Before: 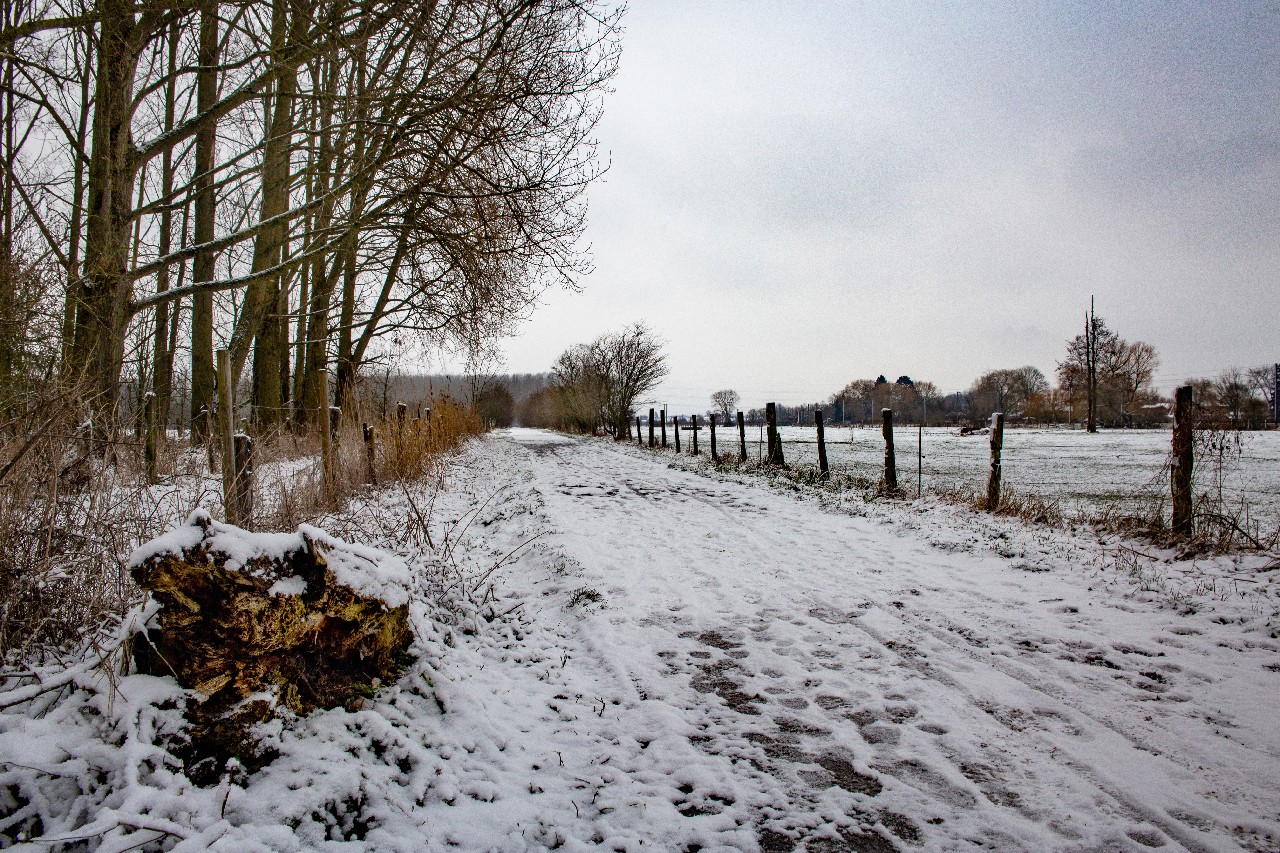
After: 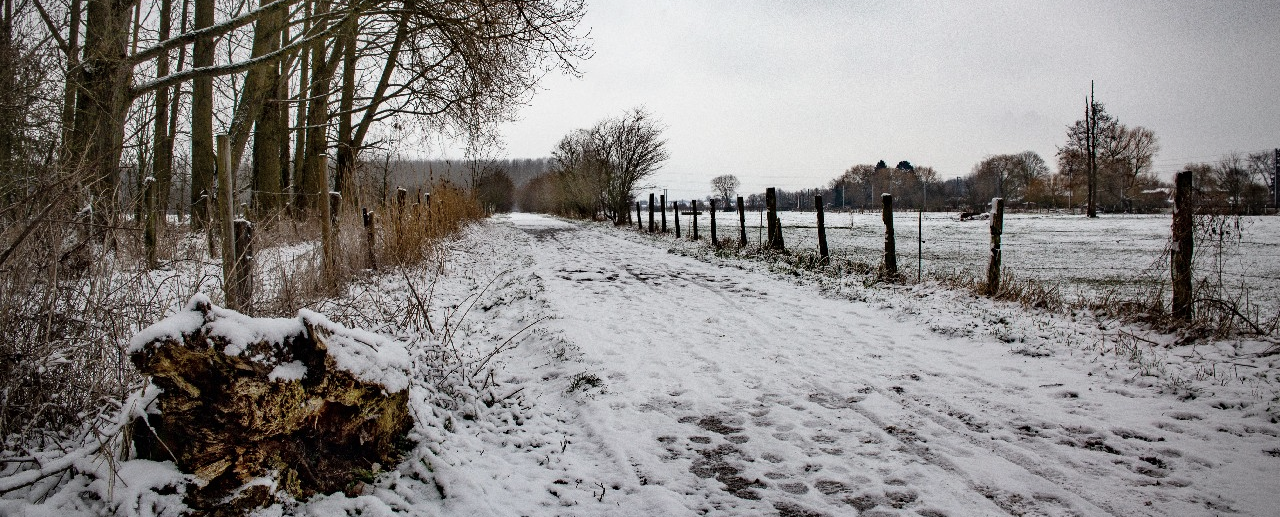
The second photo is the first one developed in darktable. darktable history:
contrast brightness saturation: contrast 0.06, brightness -0.01, saturation -0.23
crop and rotate: top 25.357%, bottom 13.942%
vignetting: on, module defaults
